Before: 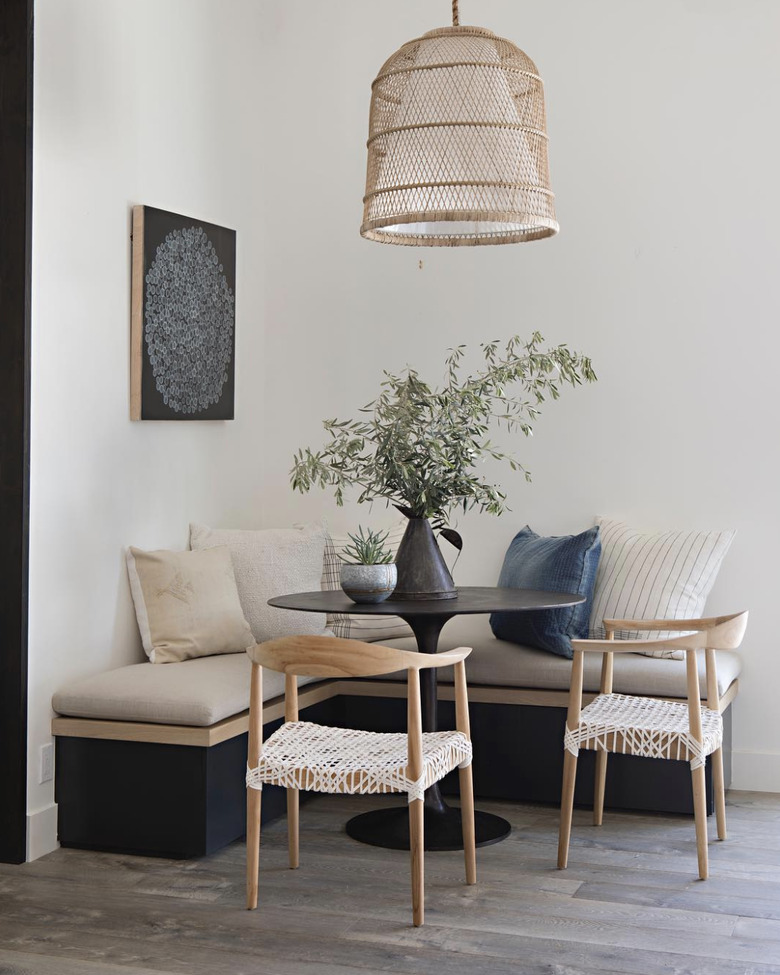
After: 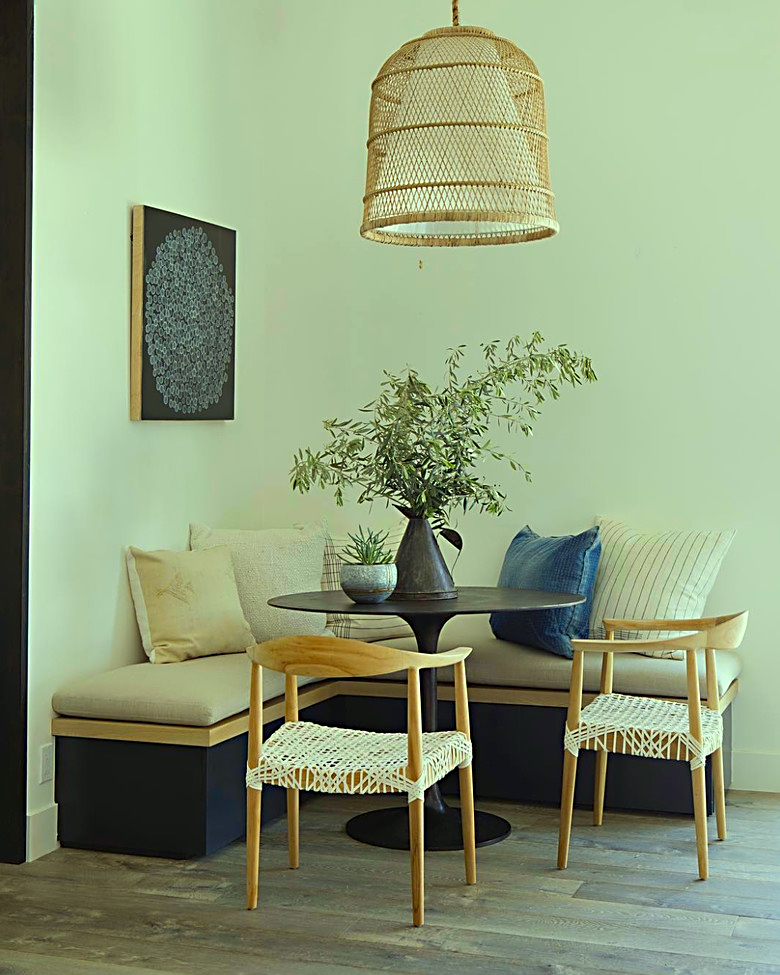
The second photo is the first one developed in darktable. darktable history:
sharpen: amount 0.566
color correction: highlights a* -11.01, highlights b* 9.96, saturation 1.71
